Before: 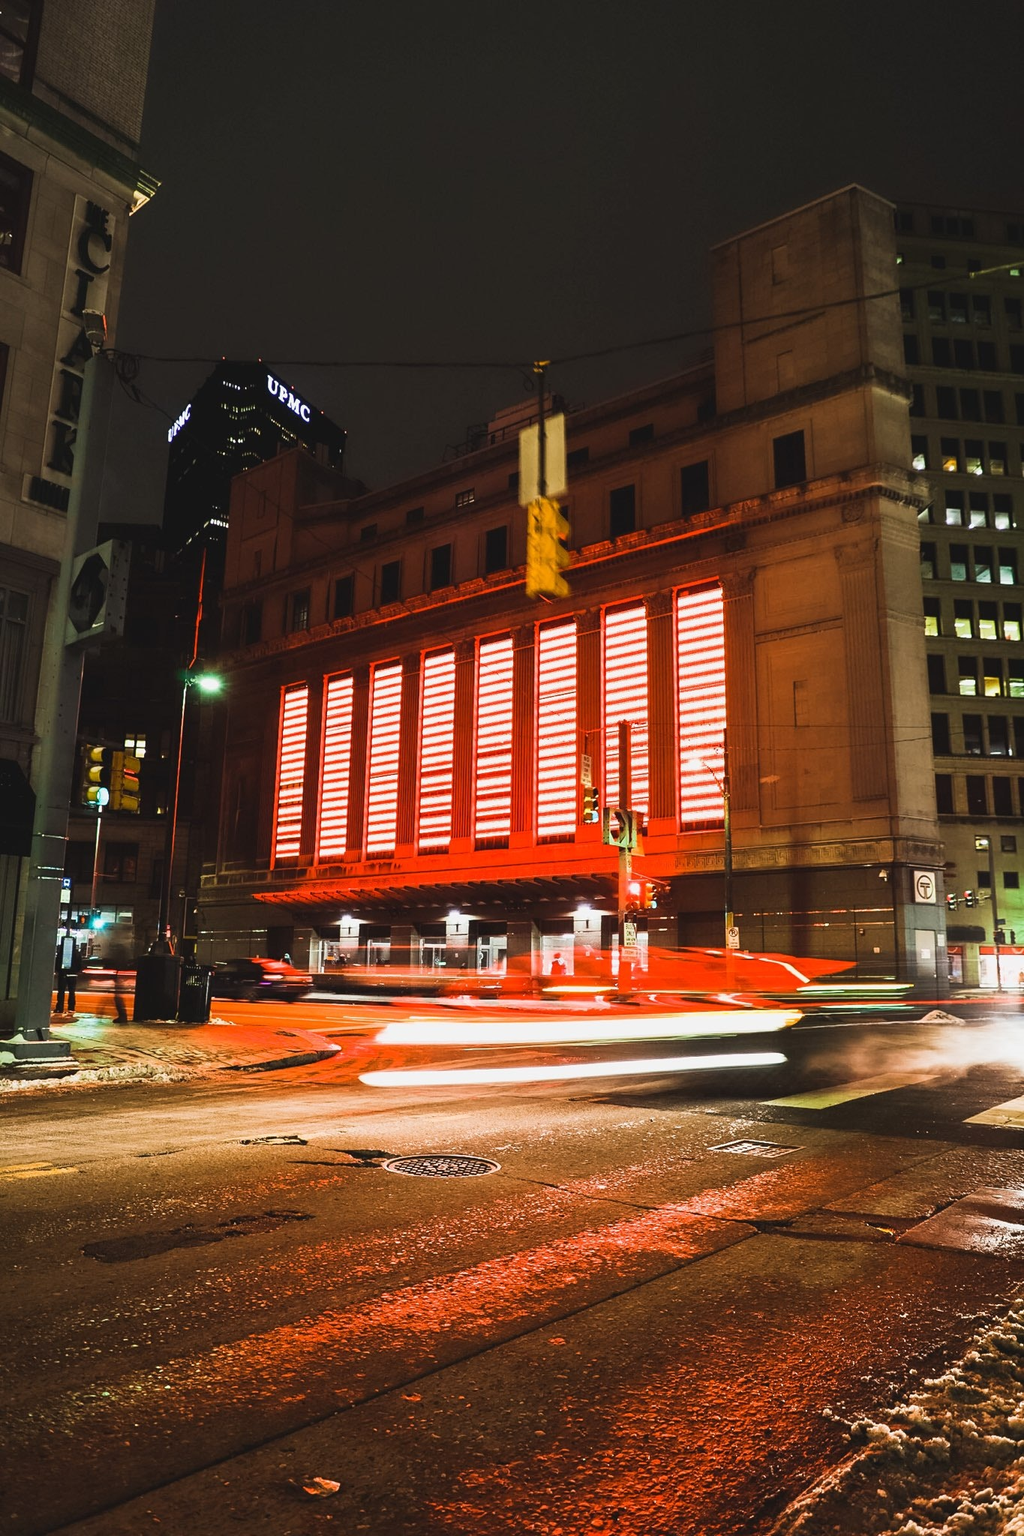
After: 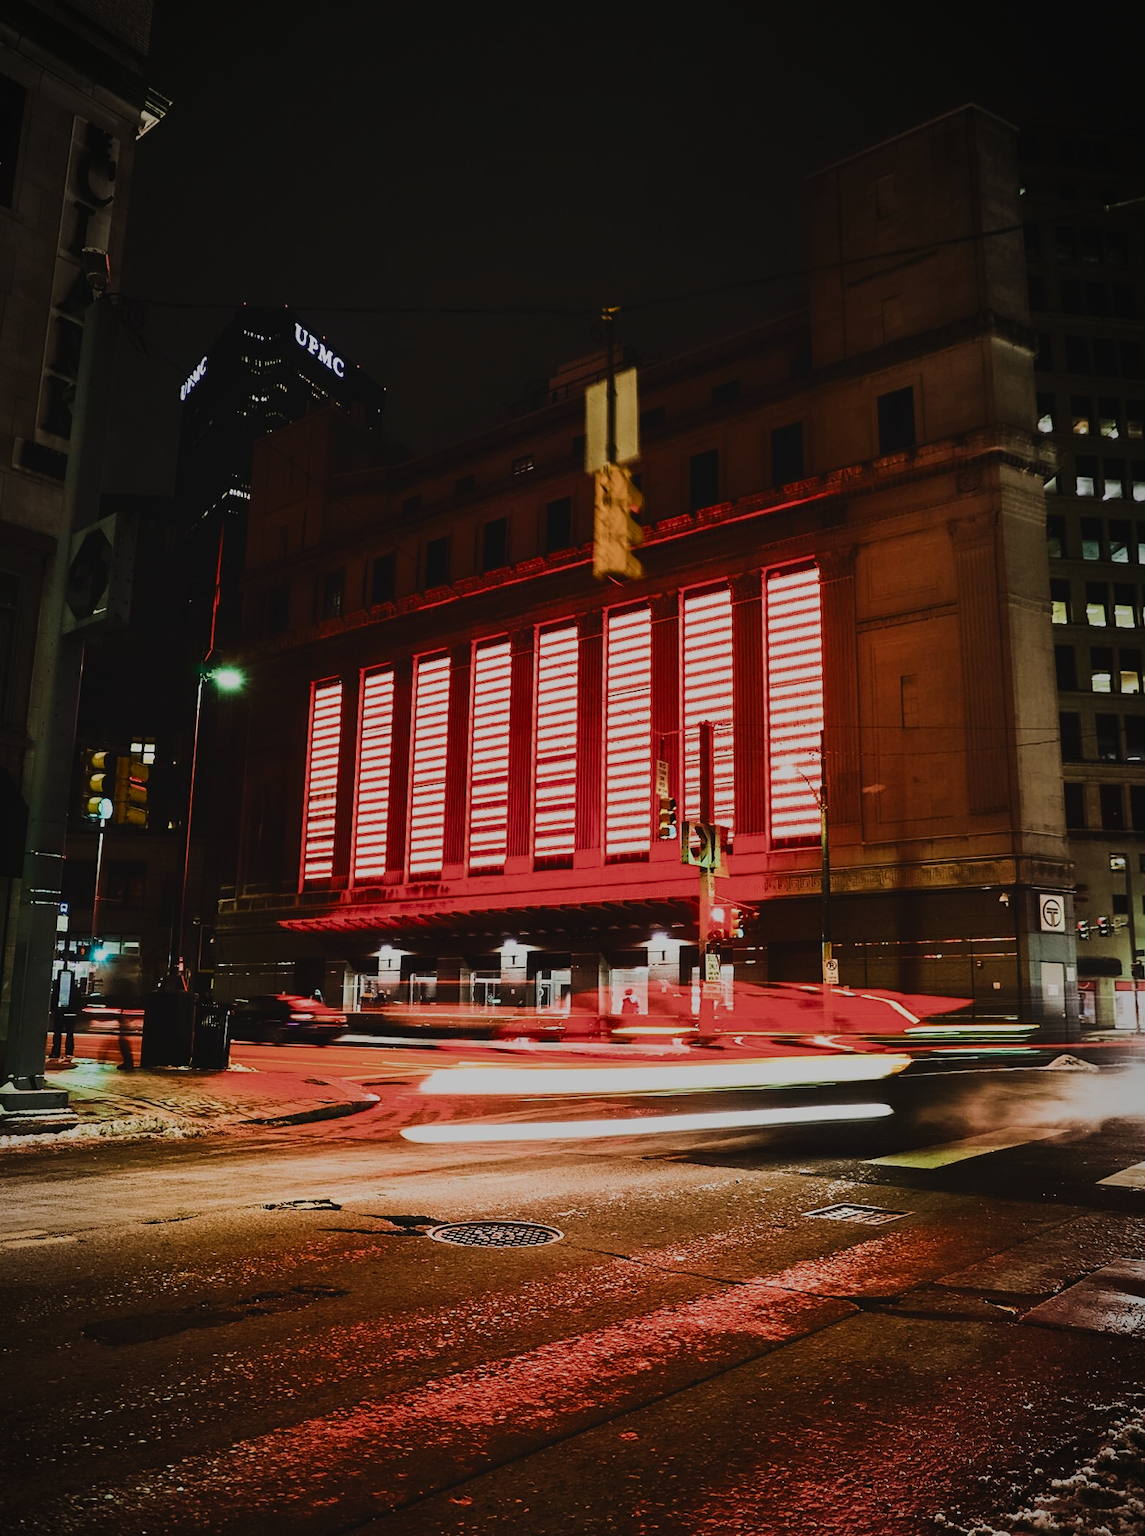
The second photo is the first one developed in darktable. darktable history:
vignetting: fall-off radius 60.08%, center (-0.034, 0.149), automatic ratio true
filmic rgb: black relative exposure -7.65 EV, white relative exposure 4.56 EV, hardness 3.61, color science v5 (2021), contrast in shadows safe, contrast in highlights safe
crop: left 1.117%, top 6.174%, right 1.733%, bottom 6.974%
contrast brightness saturation: contrast 0.186, brightness -0.239, saturation 0.109
exposure: black level correction -0.025, exposure -0.119 EV, compensate highlight preservation false
